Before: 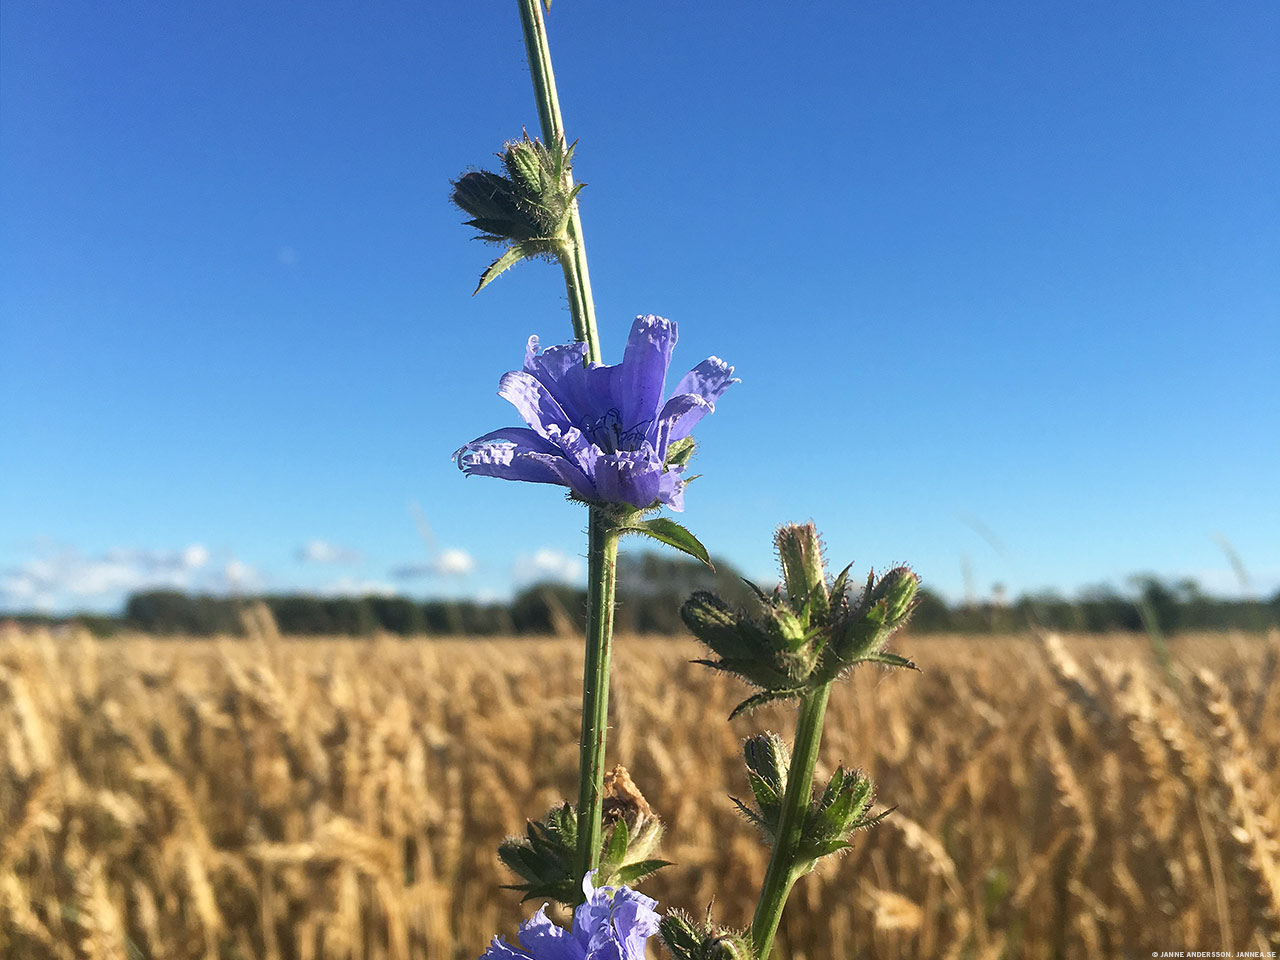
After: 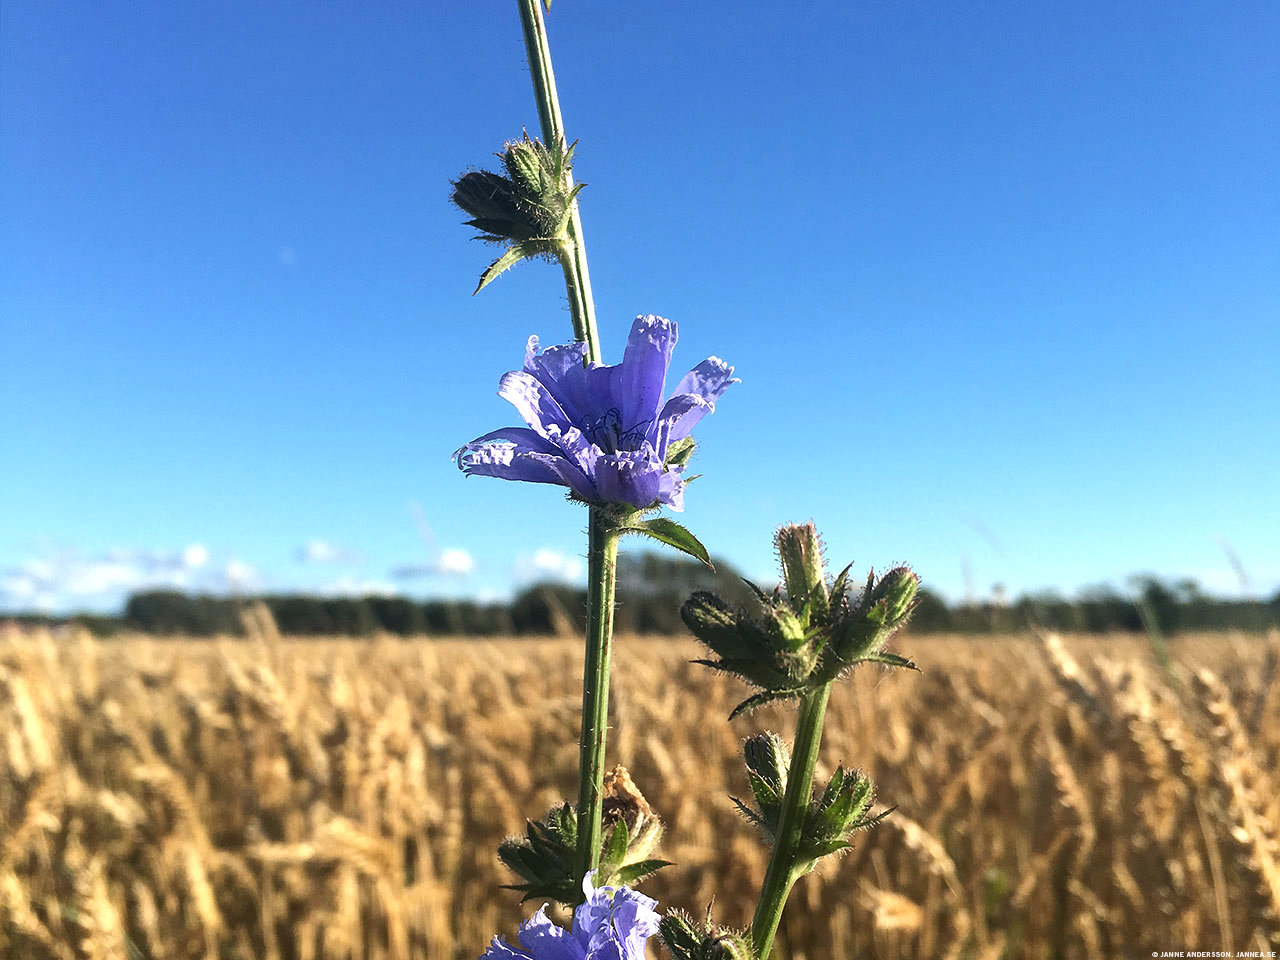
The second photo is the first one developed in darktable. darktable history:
tone equalizer: -8 EV -0.404 EV, -7 EV -0.39 EV, -6 EV -0.34 EV, -5 EV -0.222 EV, -3 EV 0.225 EV, -2 EV 0.323 EV, -1 EV 0.397 EV, +0 EV 0.407 EV, edges refinement/feathering 500, mask exposure compensation -1.57 EV, preserve details no
